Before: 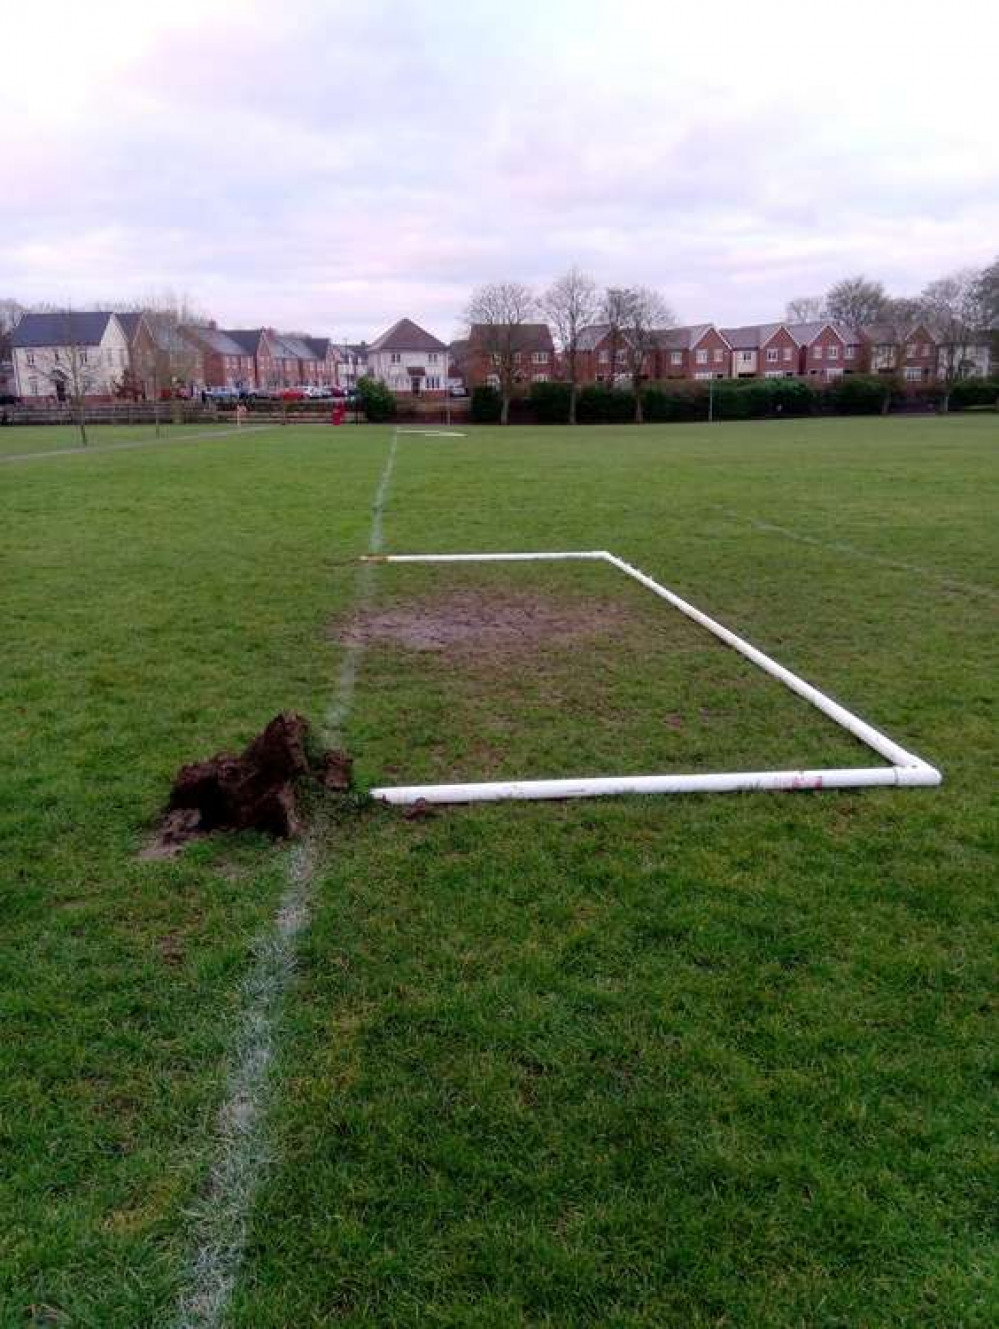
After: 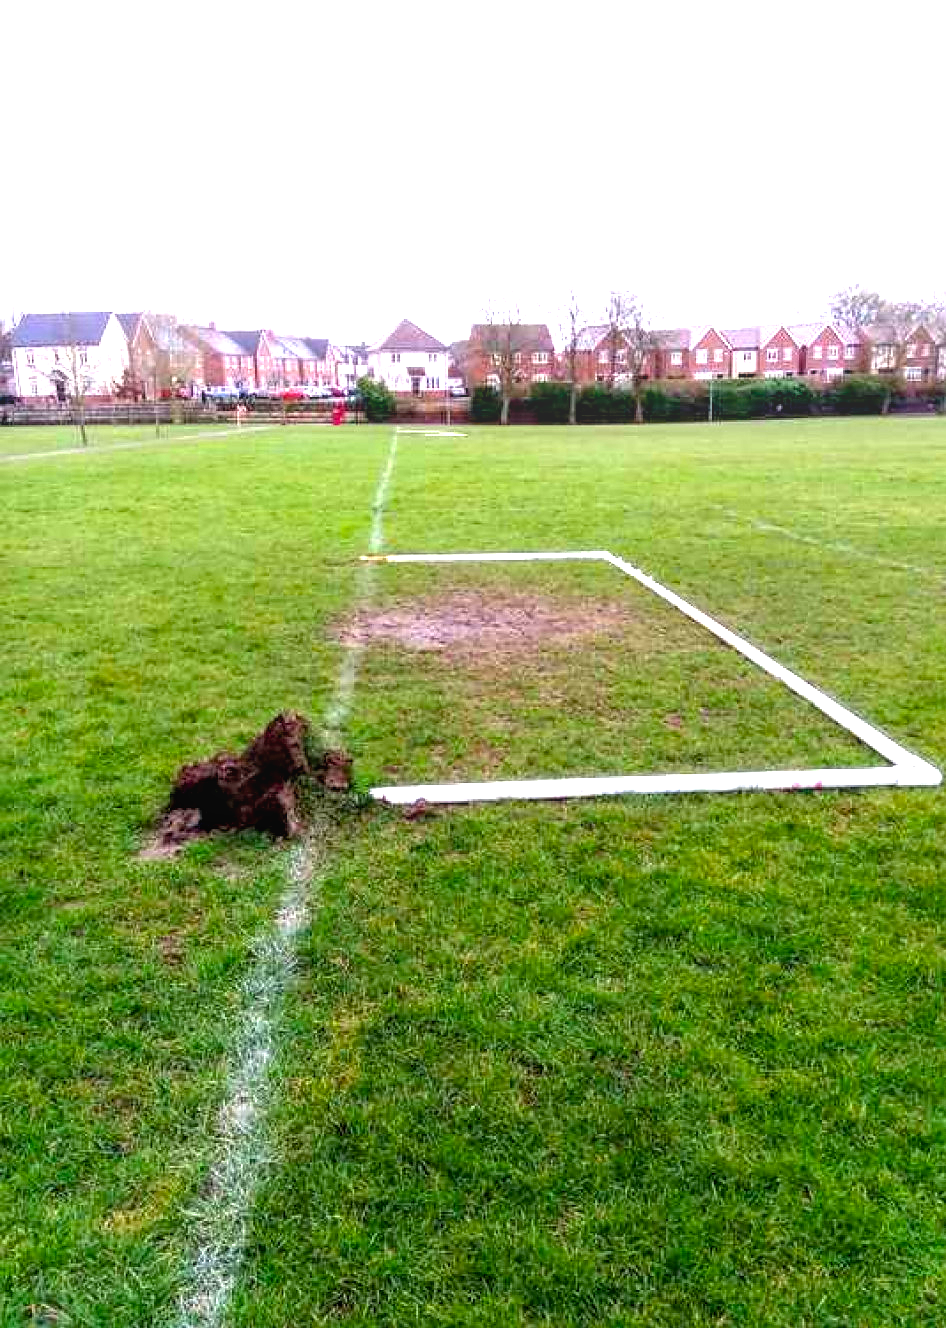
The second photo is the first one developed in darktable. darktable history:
local contrast: detail 109%
sharpen: radius 1.026, threshold 0.96
crop and rotate: left 0%, right 5.283%
exposure: black level correction 0.002, exposure 1.305 EV, compensate highlight preservation false
color balance rgb: perceptual saturation grading › global saturation 15.008%, perceptual brilliance grading › global brilliance 12.697%
